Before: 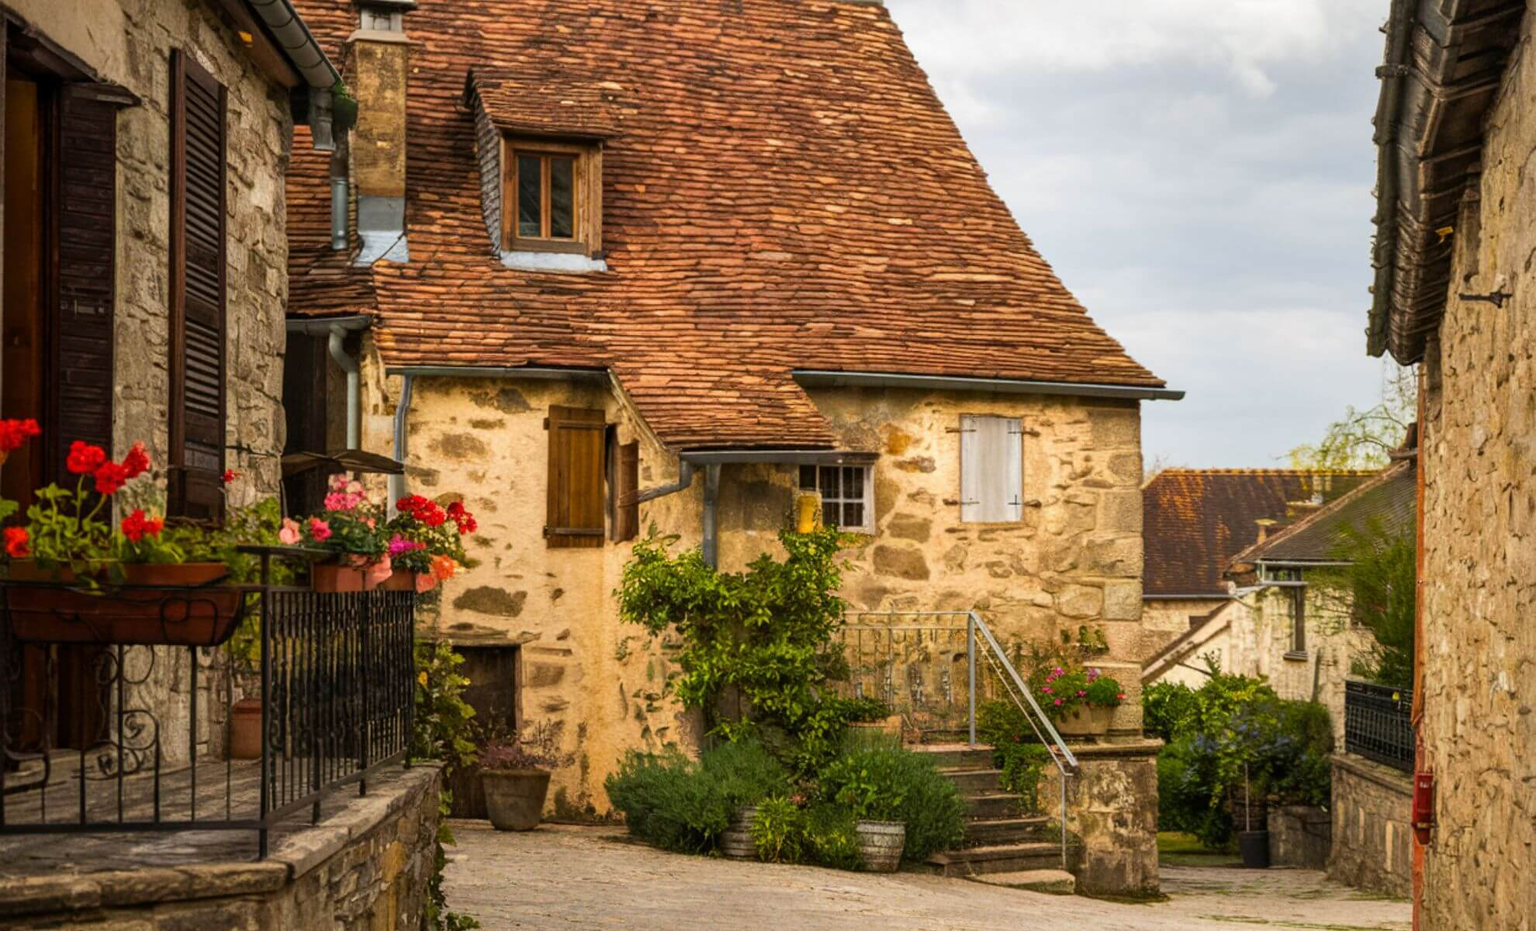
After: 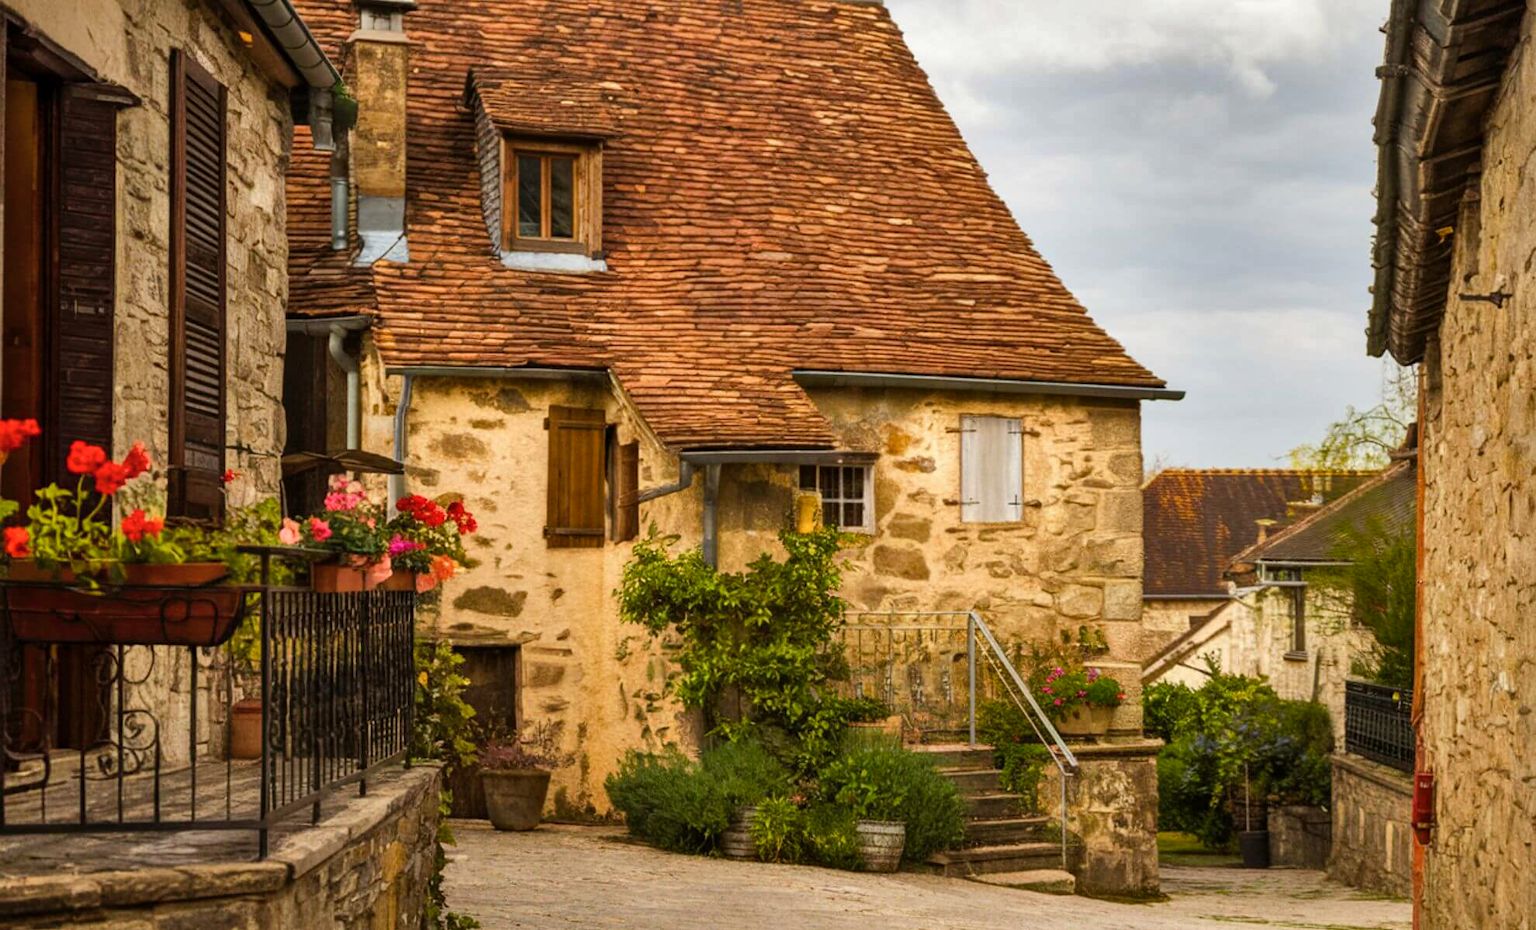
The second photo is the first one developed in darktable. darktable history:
shadows and highlights: white point adjustment 0.043, soften with gaussian
color balance rgb: power › chroma 0.666%, power › hue 60°, perceptual saturation grading › global saturation -1.87%, perceptual saturation grading › highlights -7.518%, perceptual saturation grading › mid-tones 8.344%, perceptual saturation grading › shadows 3.468%, global vibrance 20%
exposure: compensate exposure bias true, compensate highlight preservation false
